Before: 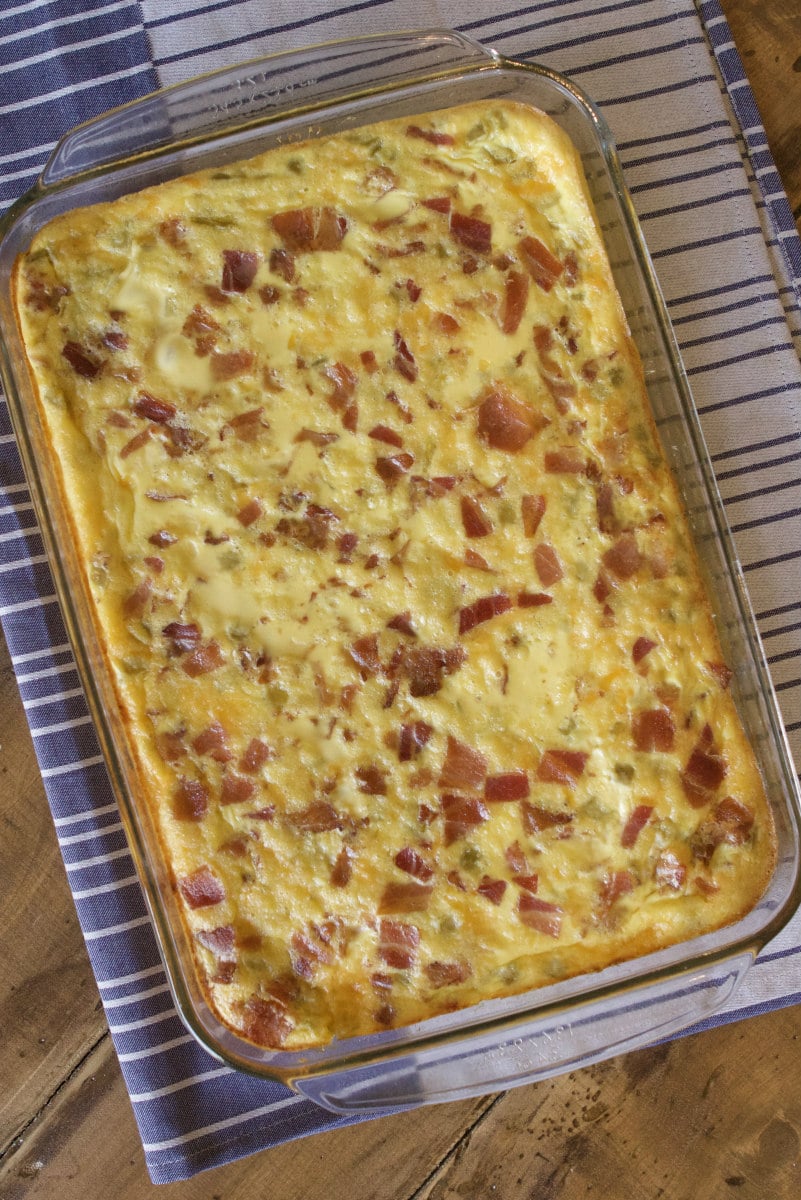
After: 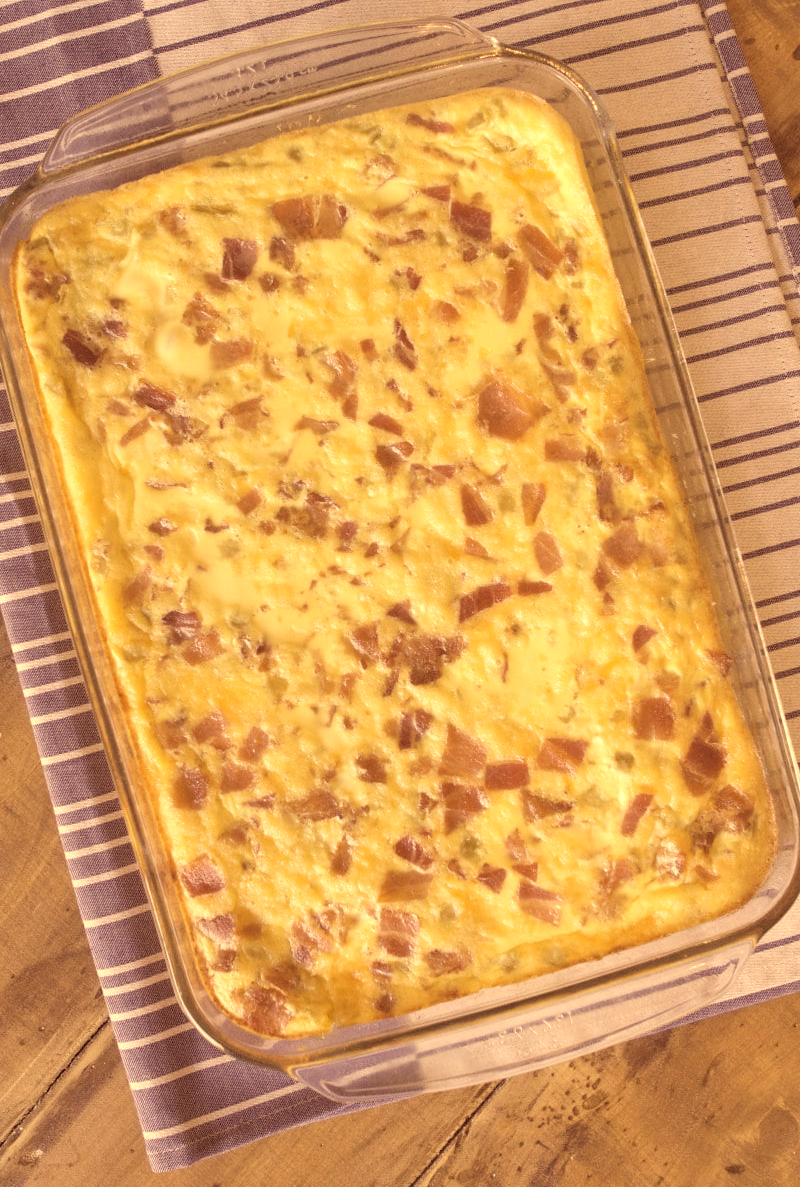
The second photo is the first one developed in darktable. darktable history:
exposure: exposure 0.4 EV, compensate highlight preservation false
contrast brightness saturation: brightness 0.18, saturation -0.5
rotate and perspective: automatic cropping original format, crop left 0, crop top 0
rgb levels: mode RGB, independent channels, levels [[0, 0.474, 1], [0, 0.5, 1], [0, 0.5, 1]]
crop: top 1.049%, right 0.001%
color correction: highlights a* 10.12, highlights b* 39.04, shadows a* 14.62, shadows b* 3.37
